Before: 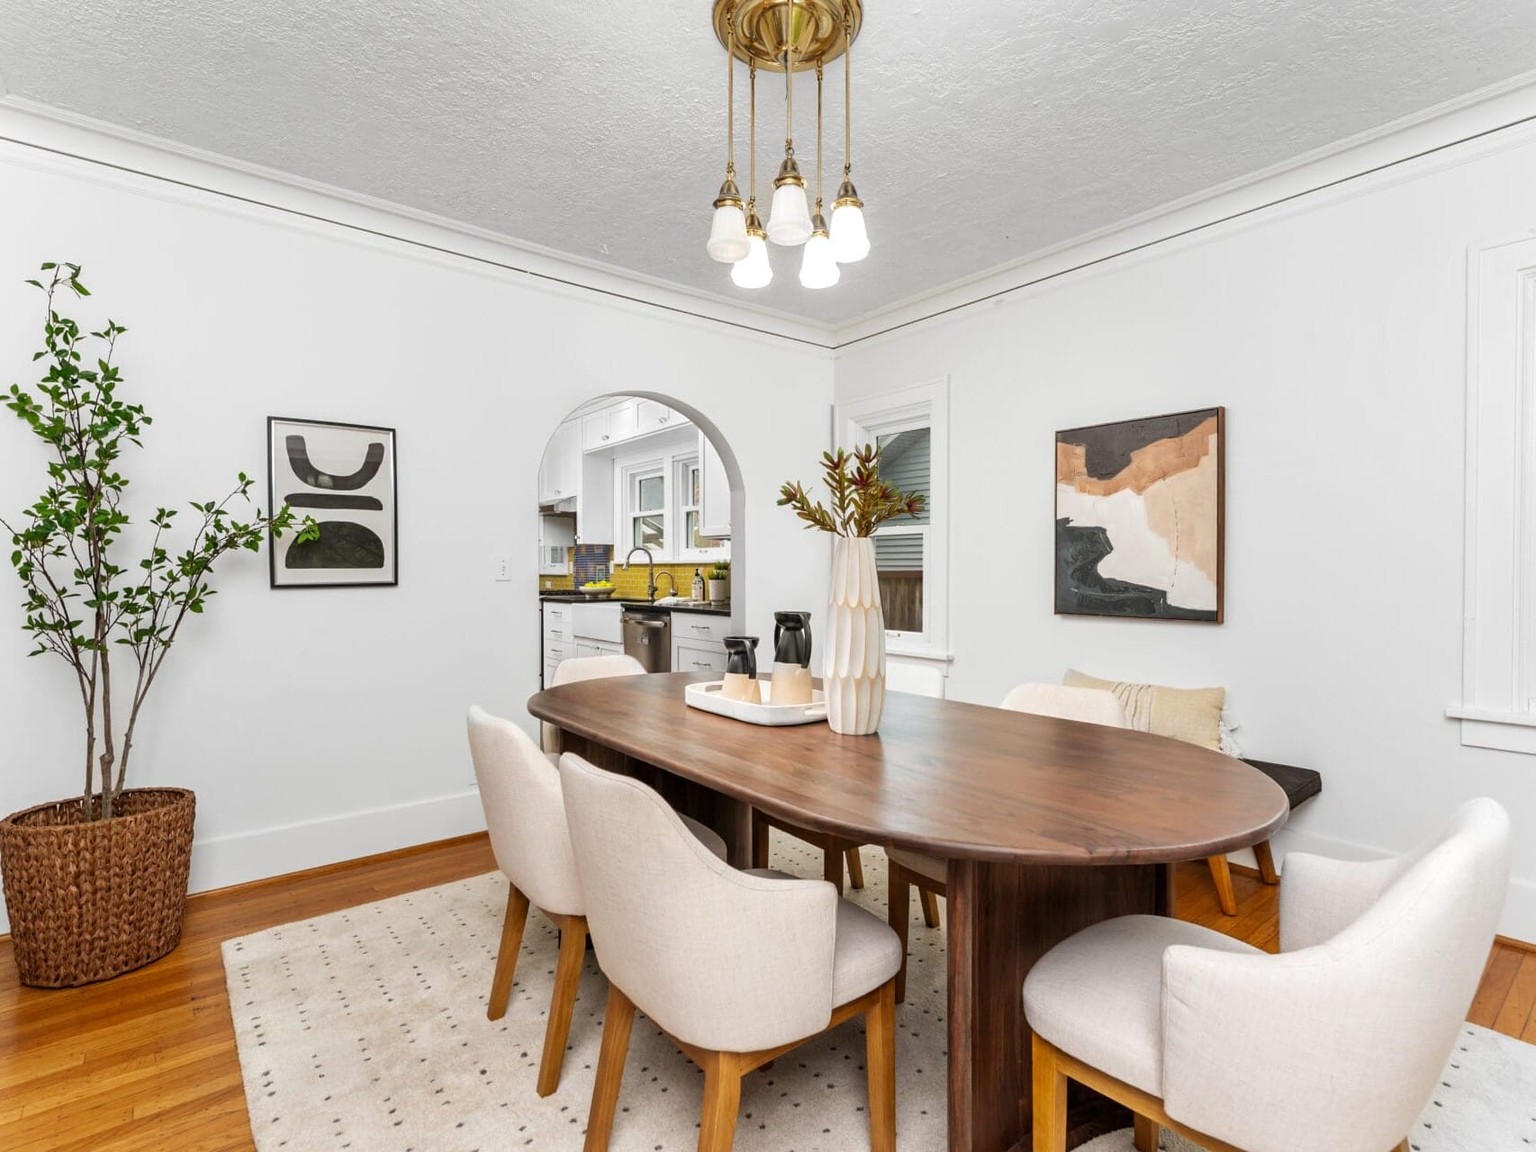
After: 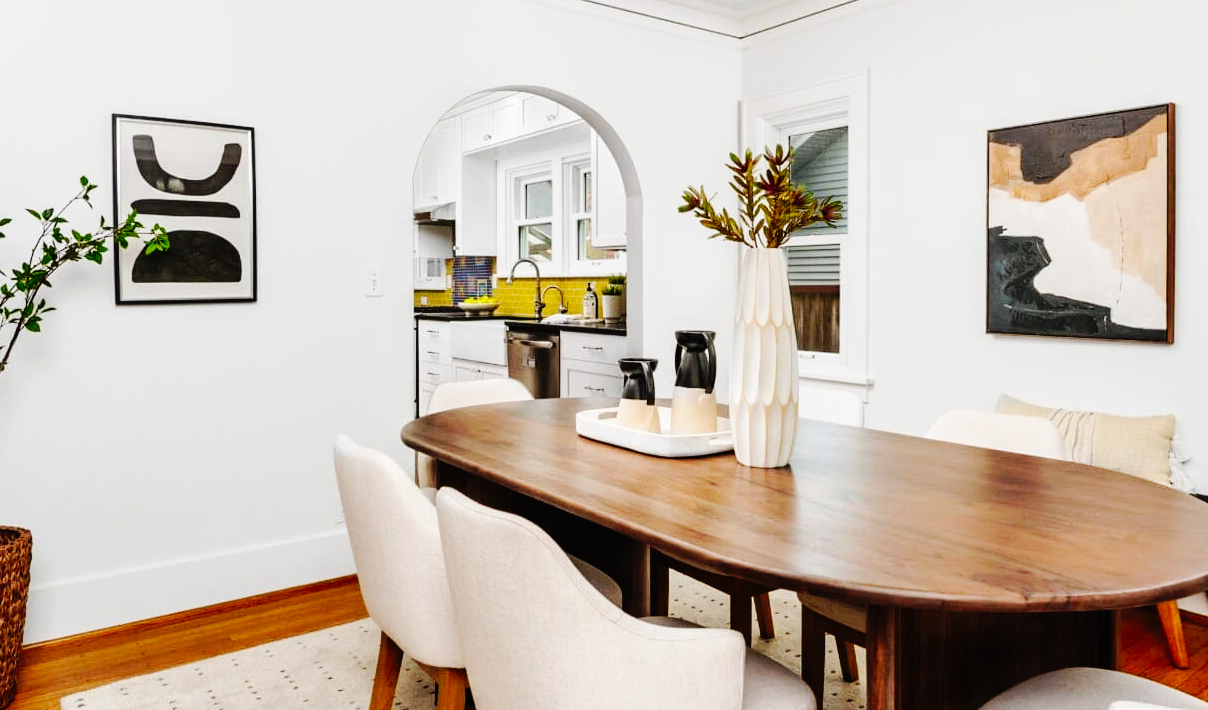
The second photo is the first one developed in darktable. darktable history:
exposure: black level correction 0, exposure 0 EV, compensate highlight preservation false
tone curve: curves: ch0 [(0, 0) (0.003, 0.008) (0.011, 0.011) (0.025, 0.014) (0.044, 0.021) (0.069, 0.029) (0.1, 0.042) (0.136, 0.06) (0.177, 0.09) (0.224, 0.126) (0.277, 0.177) (0.335, 0.243) (0.399, 0.31) (0.468, 0.388) (0.543, 0.484) (0.623, 0.585) (0.709, 0.683) (0.801, 0.775) (0.898, 0.873) (1, 1)], preserve colors none
base curve: curves: ch0 [(0, 0) (0.036, 0.025) (0.121, 0.166) (0.206, 0.329) (0.605, 0.79) (1, 1)], preserve colors none
crop: left 10.888%, top 27.269%, right 18.281%, bottom 17.25%
